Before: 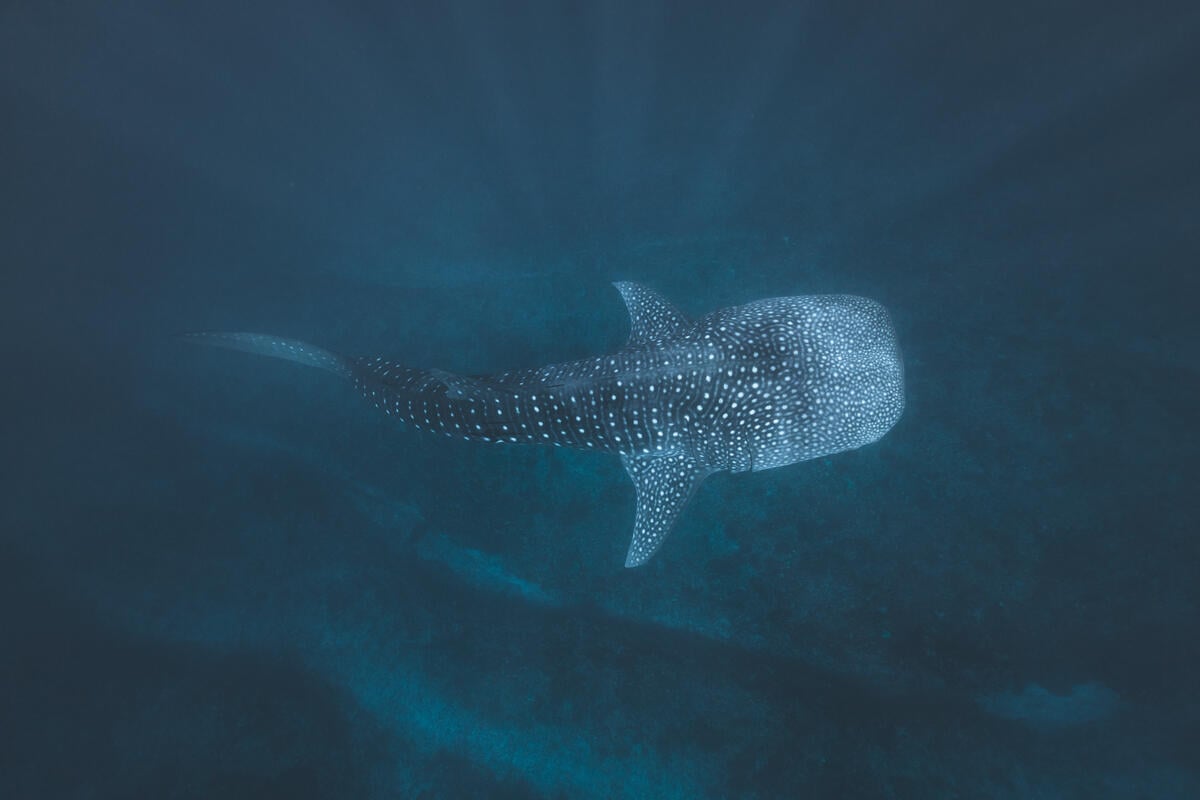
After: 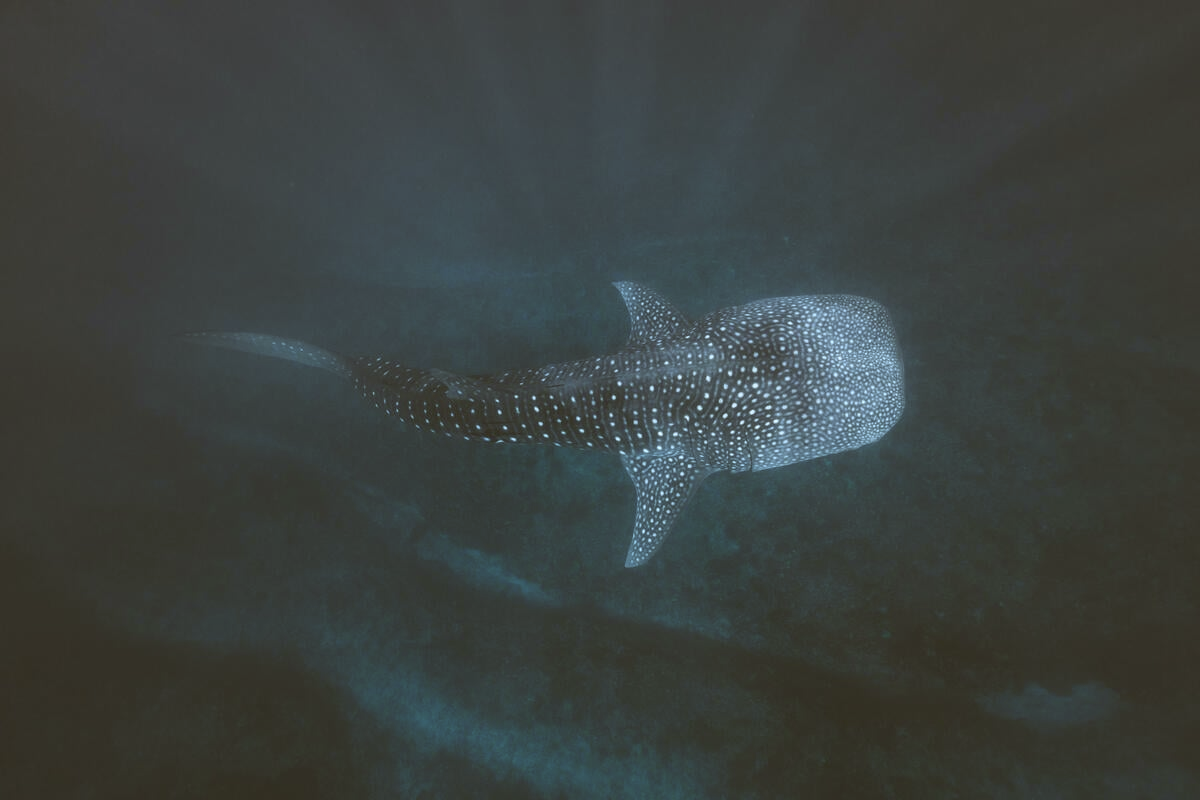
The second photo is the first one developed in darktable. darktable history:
color contrast: green-magenta contrast 0.8, blue-yellow contrast 1.1, unbound 0
color correction: highlights a* -0.482, highlights b* 0.161, shadows a* 4.66, shadows b* 20.72
